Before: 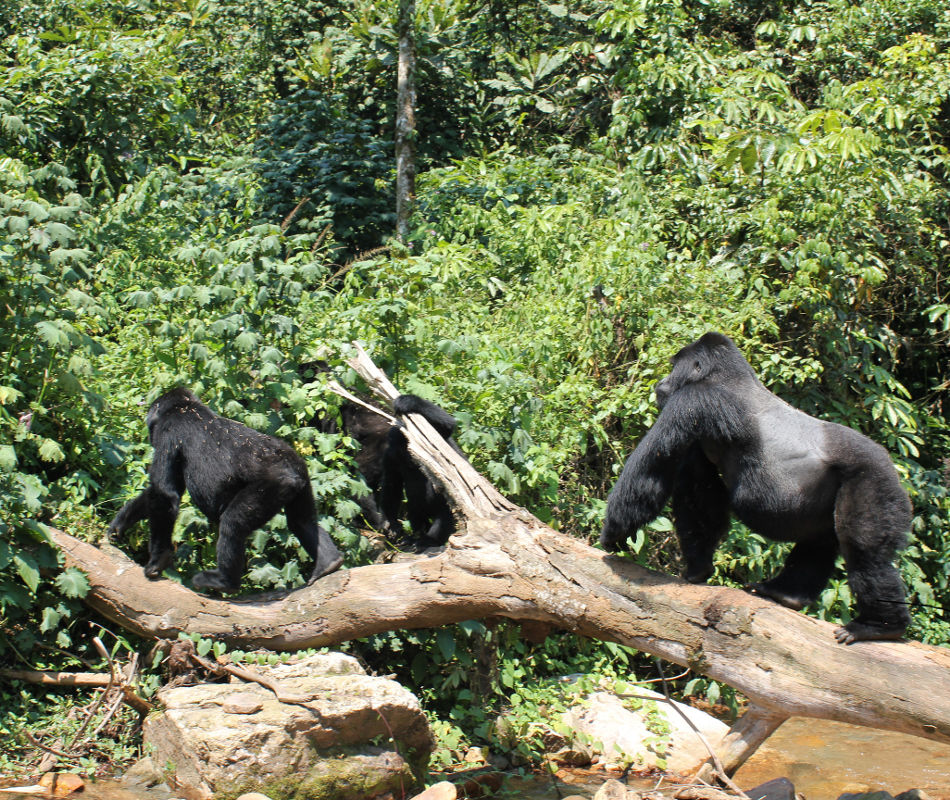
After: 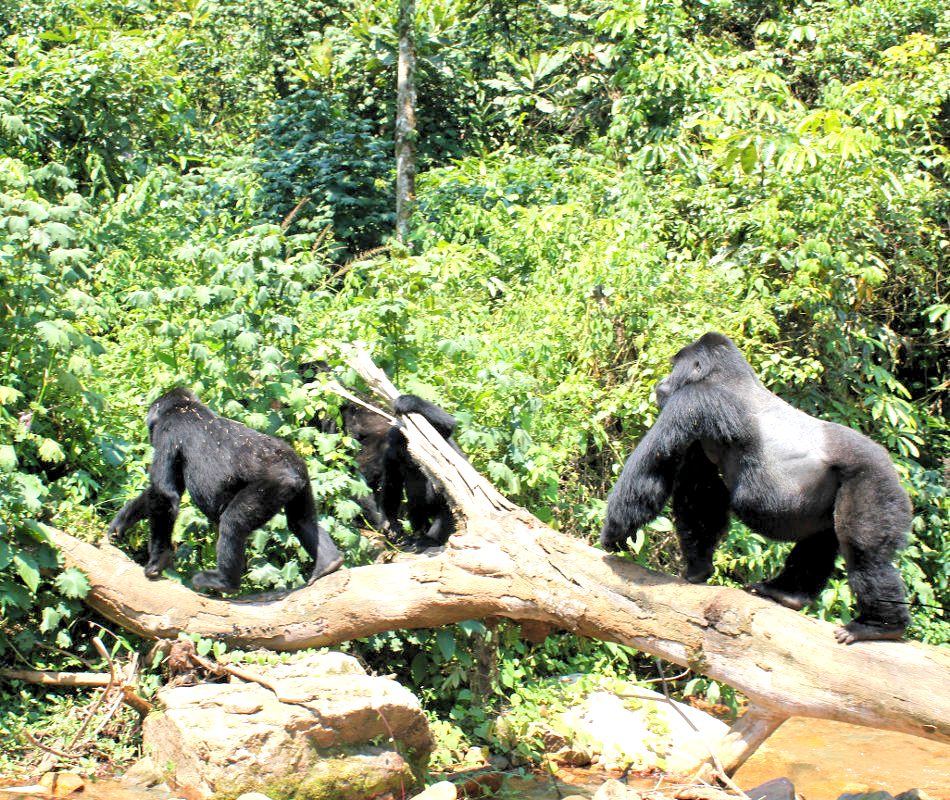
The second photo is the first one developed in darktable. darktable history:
rotate and perspective: automatic cropping original format, crop left 0, crop top 0
exposure: compensate highlight preservation false
levels: levels [0.036, 0.364, 0.827]
